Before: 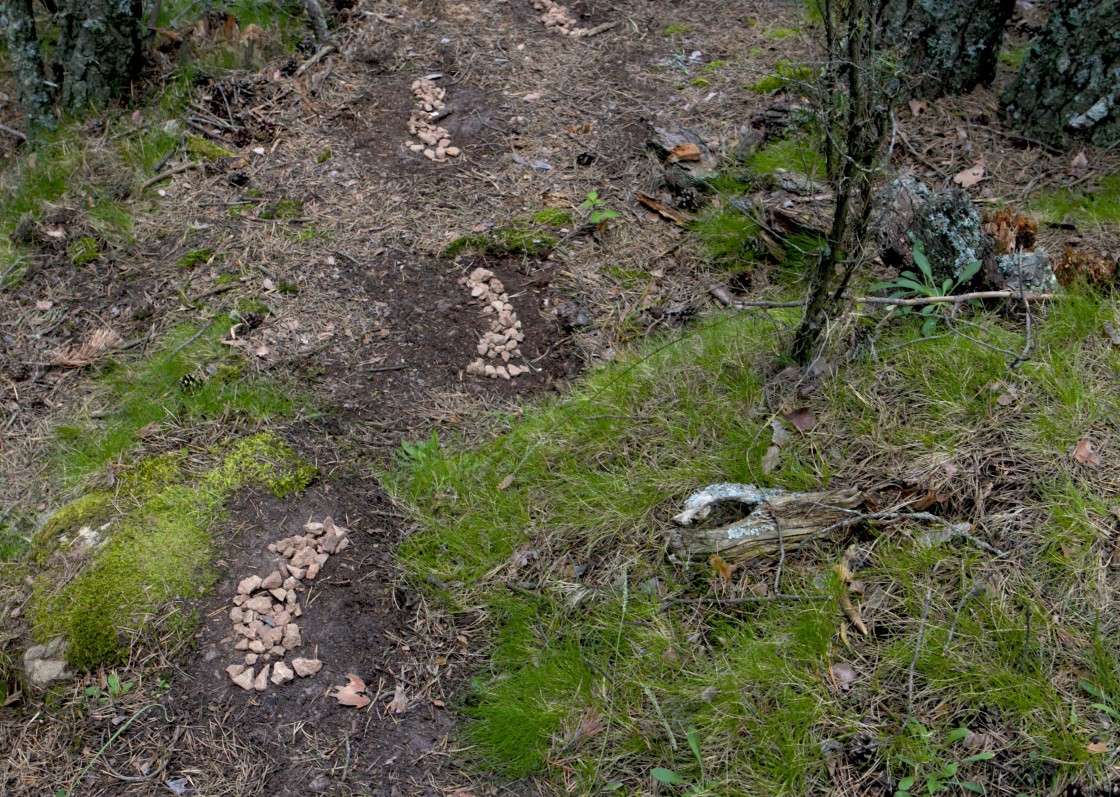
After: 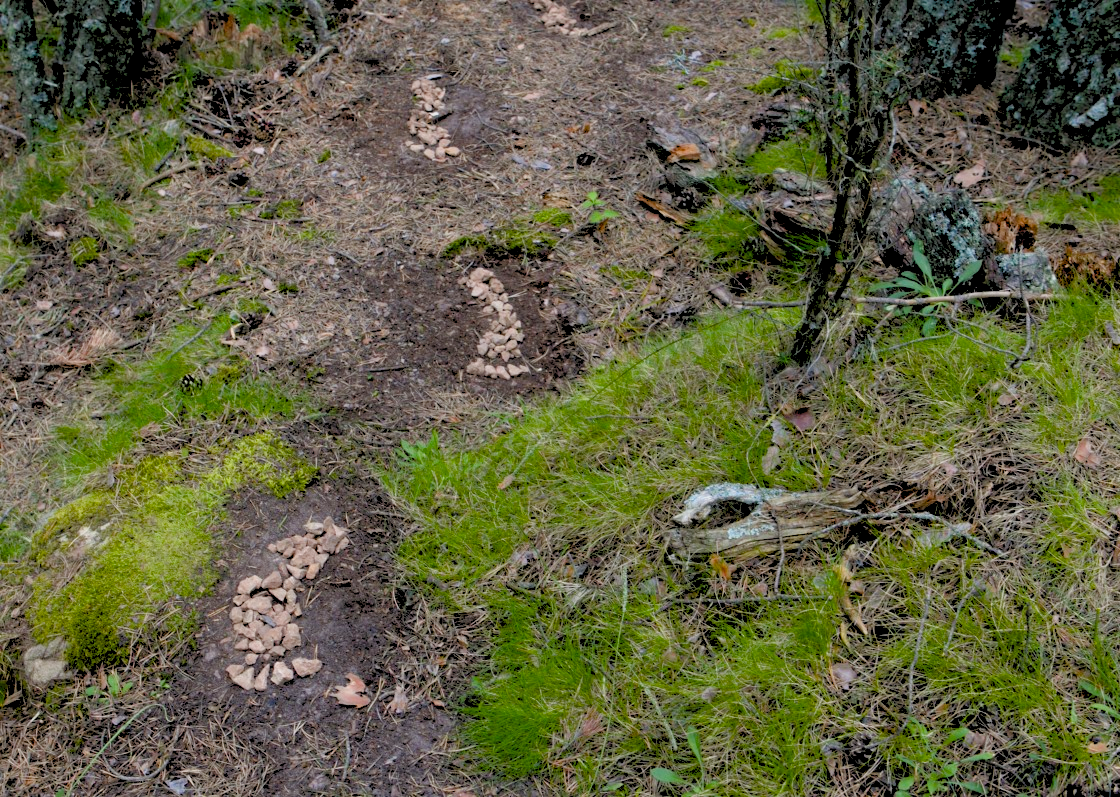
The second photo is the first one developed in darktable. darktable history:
rgb levels: preserve colors sum RGB, levels [[0.038, 0.433, 0.934], [0, 0.5, 1], [0, 0.5, 1]]
color balance rgb: perceptual saturation grading › global saturation 20%, perceptual saturation grading › highlights -25%, perceptual saturation grading › shadows 25%
